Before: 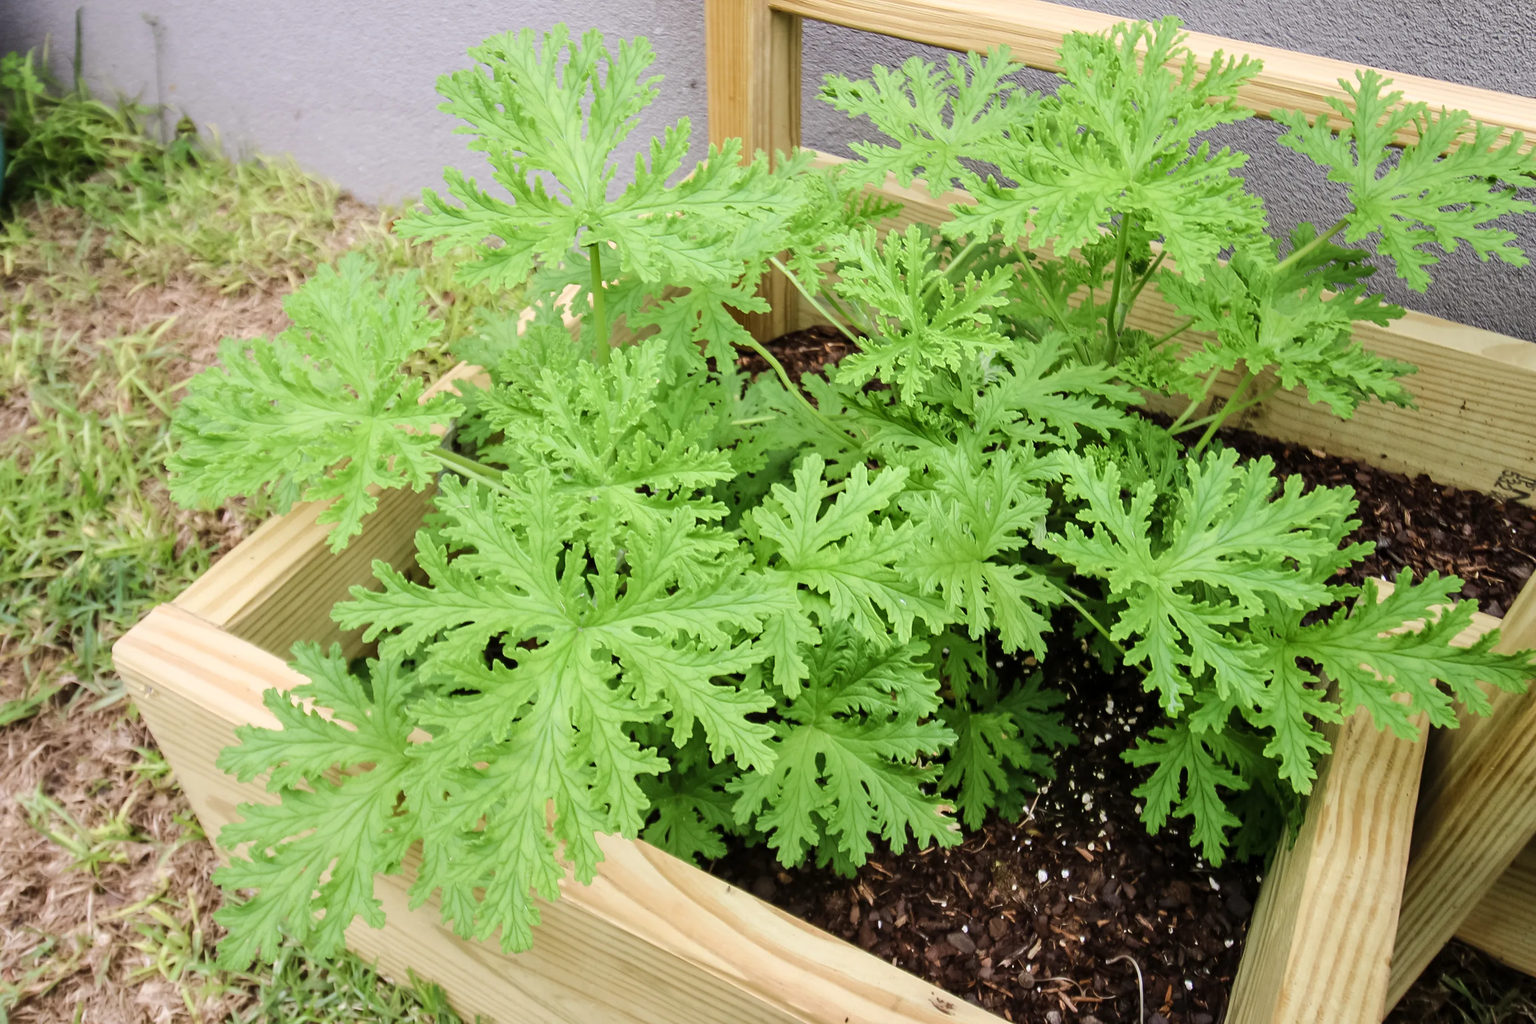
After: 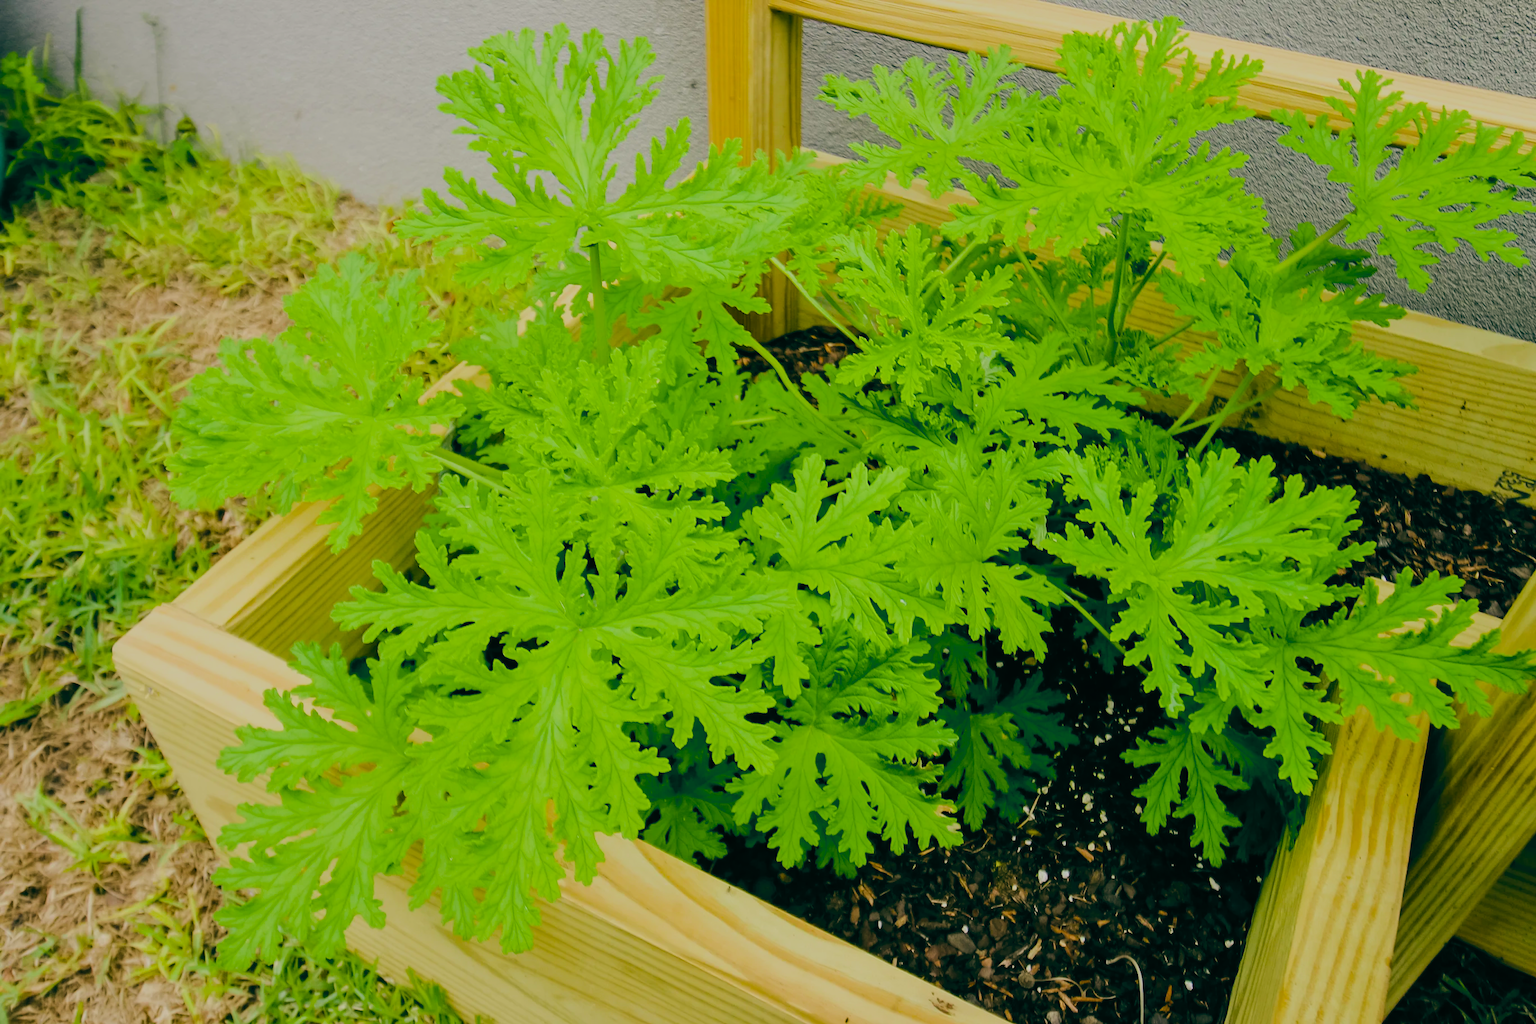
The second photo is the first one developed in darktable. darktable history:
color balance: lift [1.005, 0.99, 1.007, 1.01], gamma [1, 1.034, 1.032, 0.966], gain [0.873, 1.055, 1.067, 0.933]
color balance rgb: linear chroma grading › global chroma 15%, perceptual saturation grading › global saturation 30%
filmic rgb: black relative exposure -6.98 EV, white relative exposure 5.63 EV, hardness 2.86
